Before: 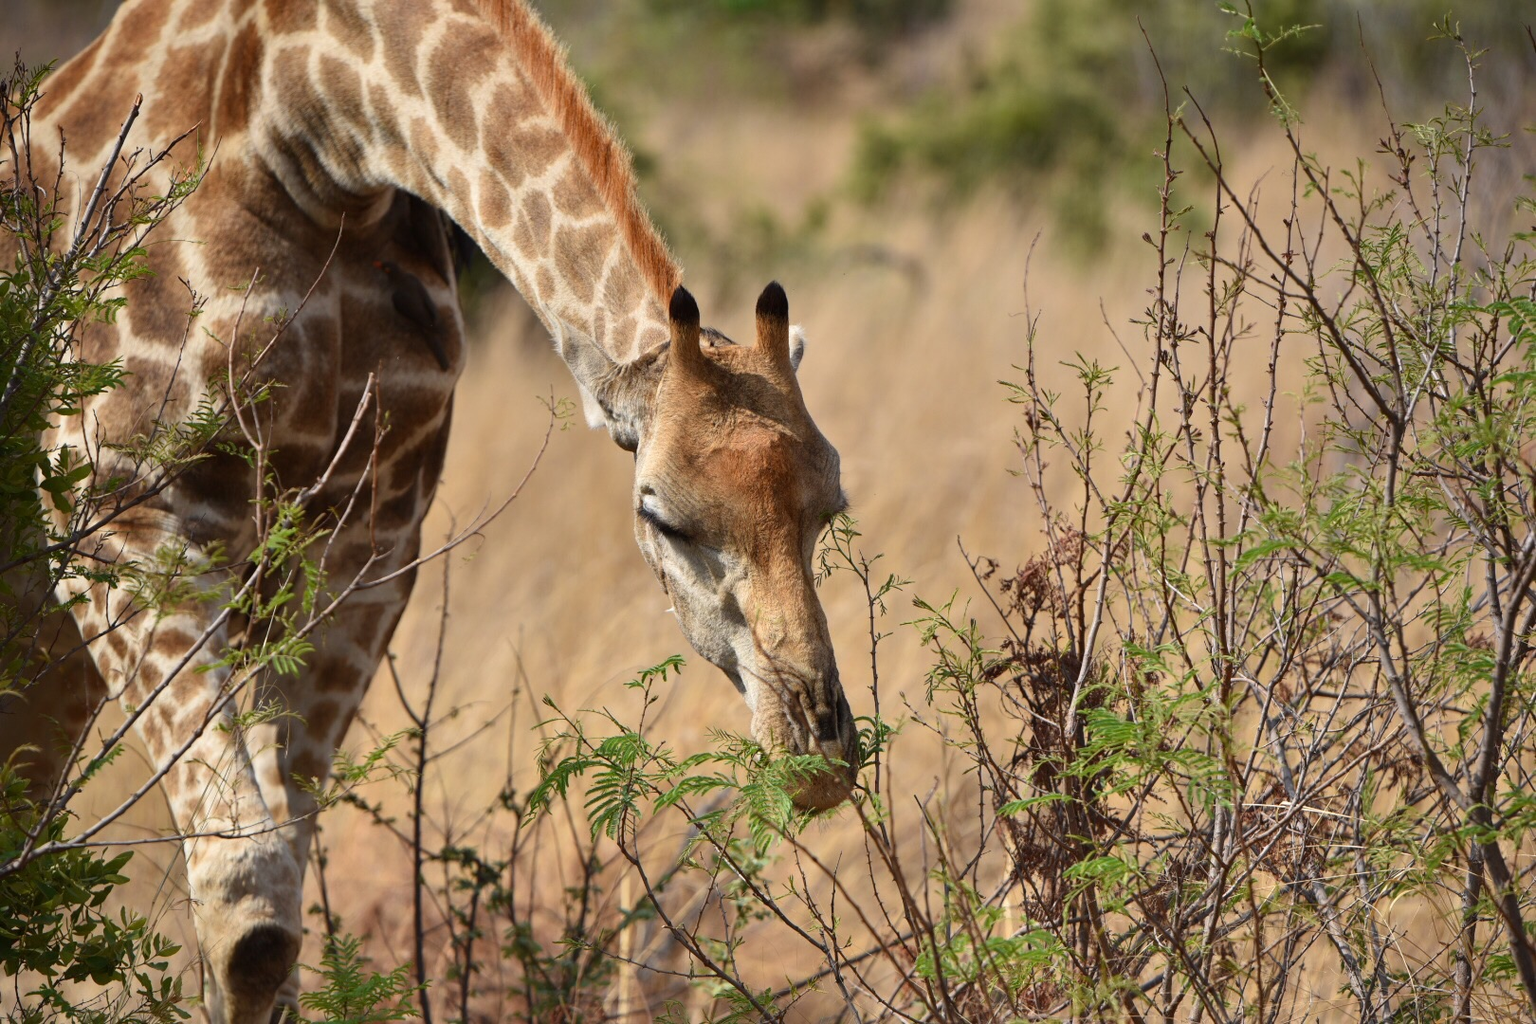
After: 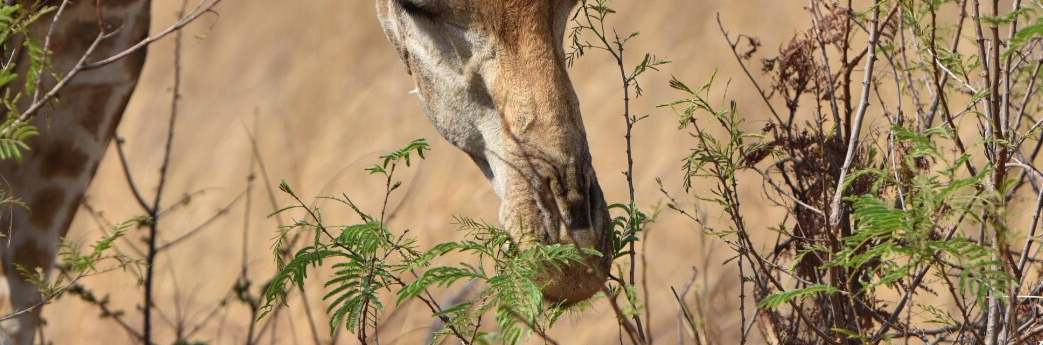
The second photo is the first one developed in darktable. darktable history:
crop: left 18.091%, top 51.13%, right 17.525%, bottom 16.85%
contrast brightness saturation: saturation -0.05
